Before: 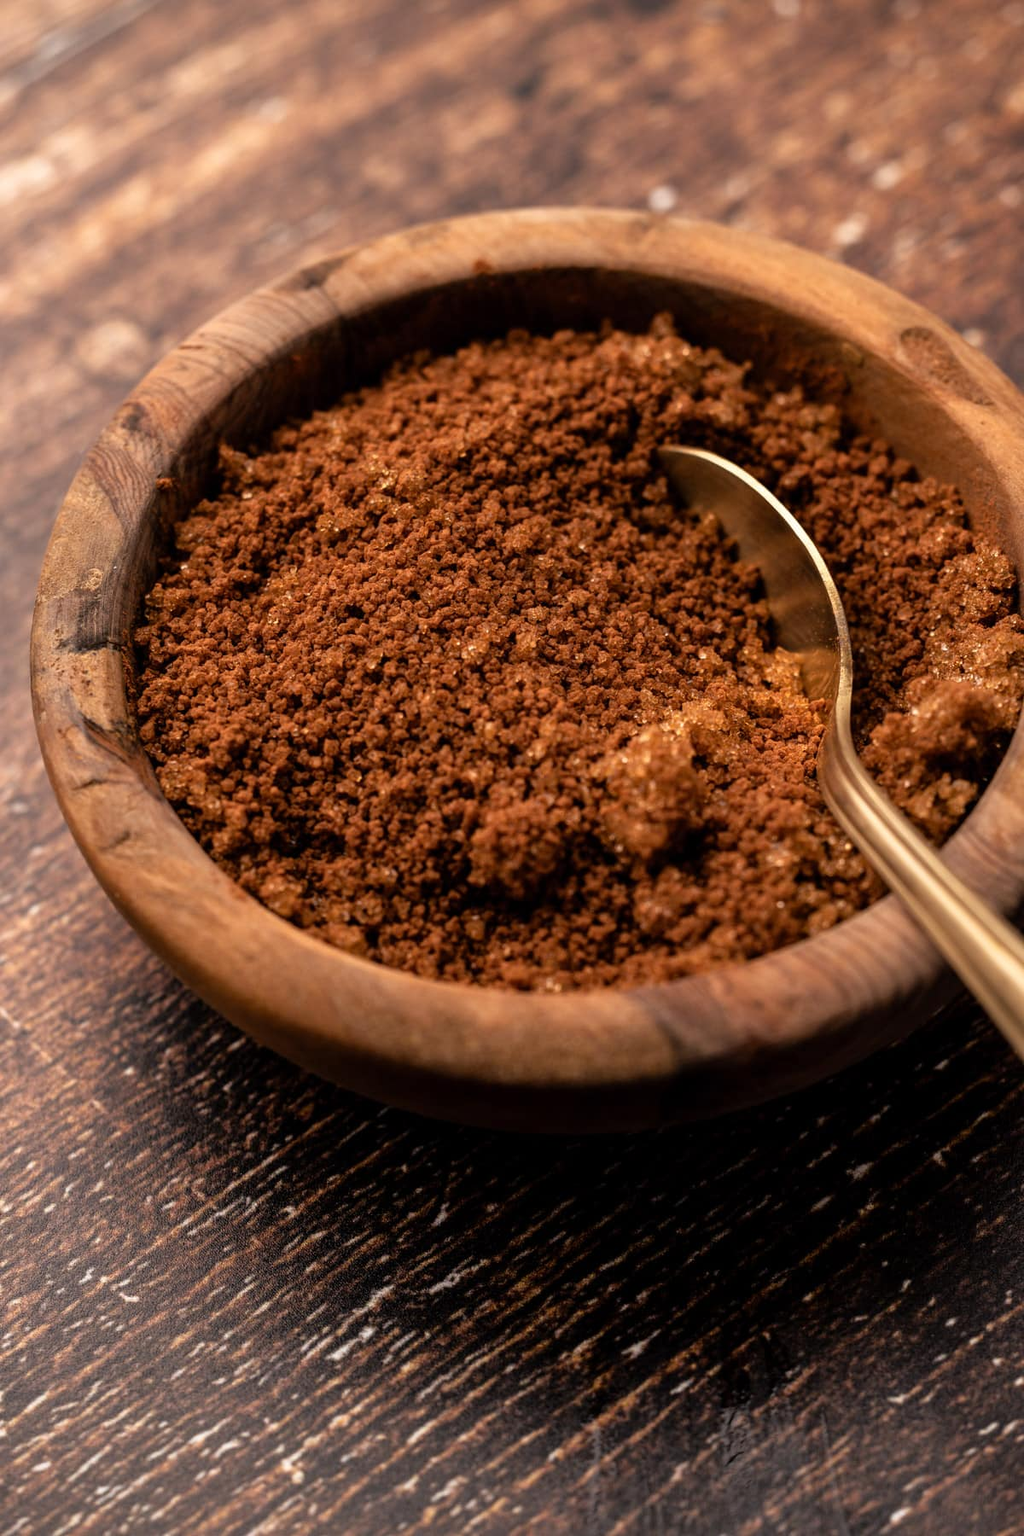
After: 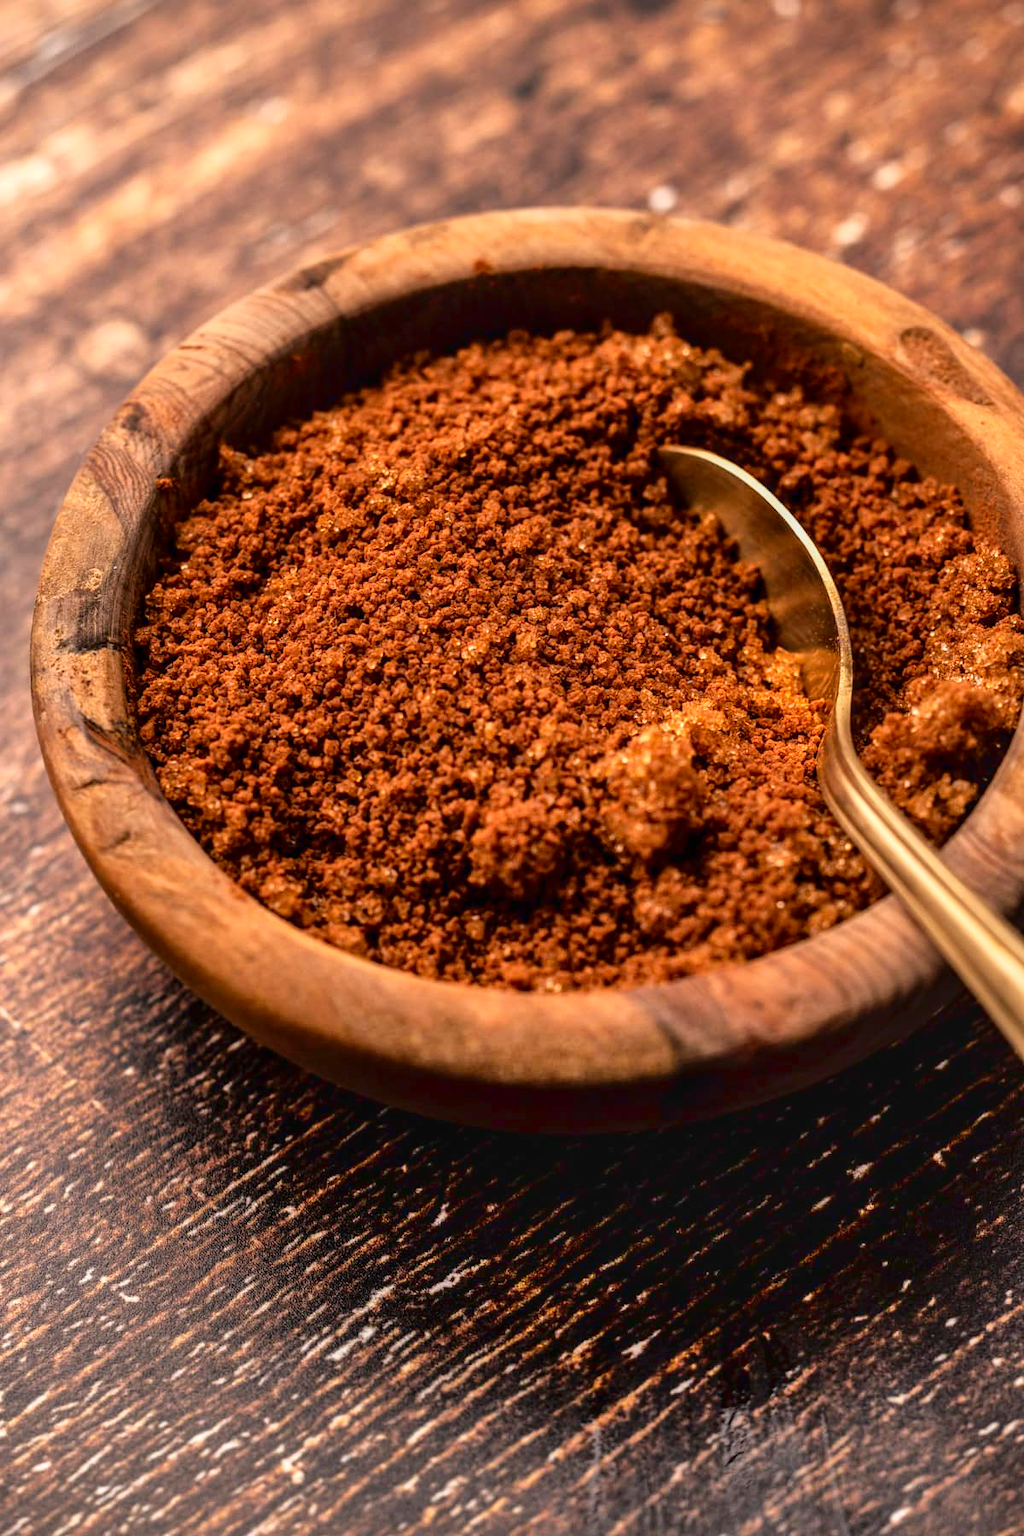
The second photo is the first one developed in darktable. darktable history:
shadows and highlights: shadows 52.34, highlights -28.23, soften with gaussian
color contrast: green-magenta contrast 1.2, blue-yellow contrast 1.2
local contrast: on, module defaults
tone curve: curves: ch0 [(0, 0.028) (0.138, 0.156) (0.468, 0.516) (0.754, 0.823) (1, 1)], color space Lab, linked channels, preserve colors none
